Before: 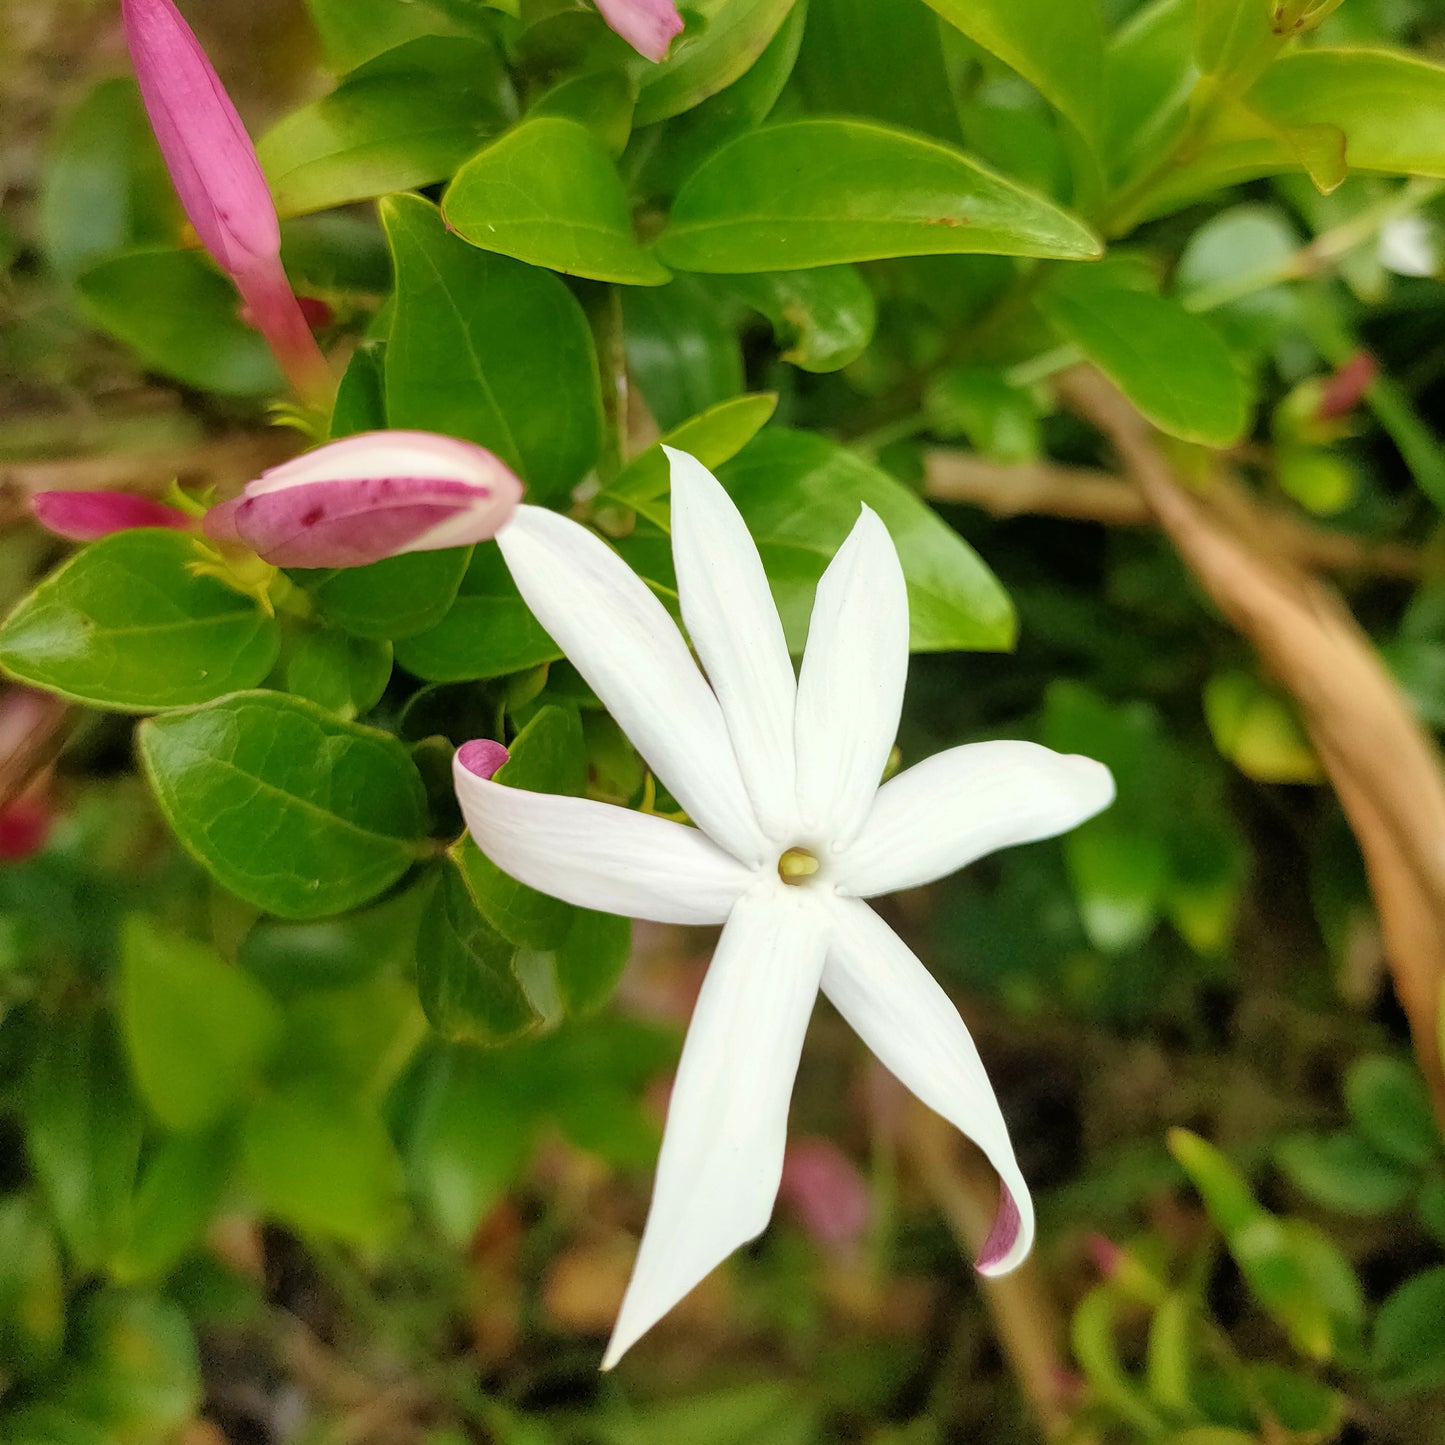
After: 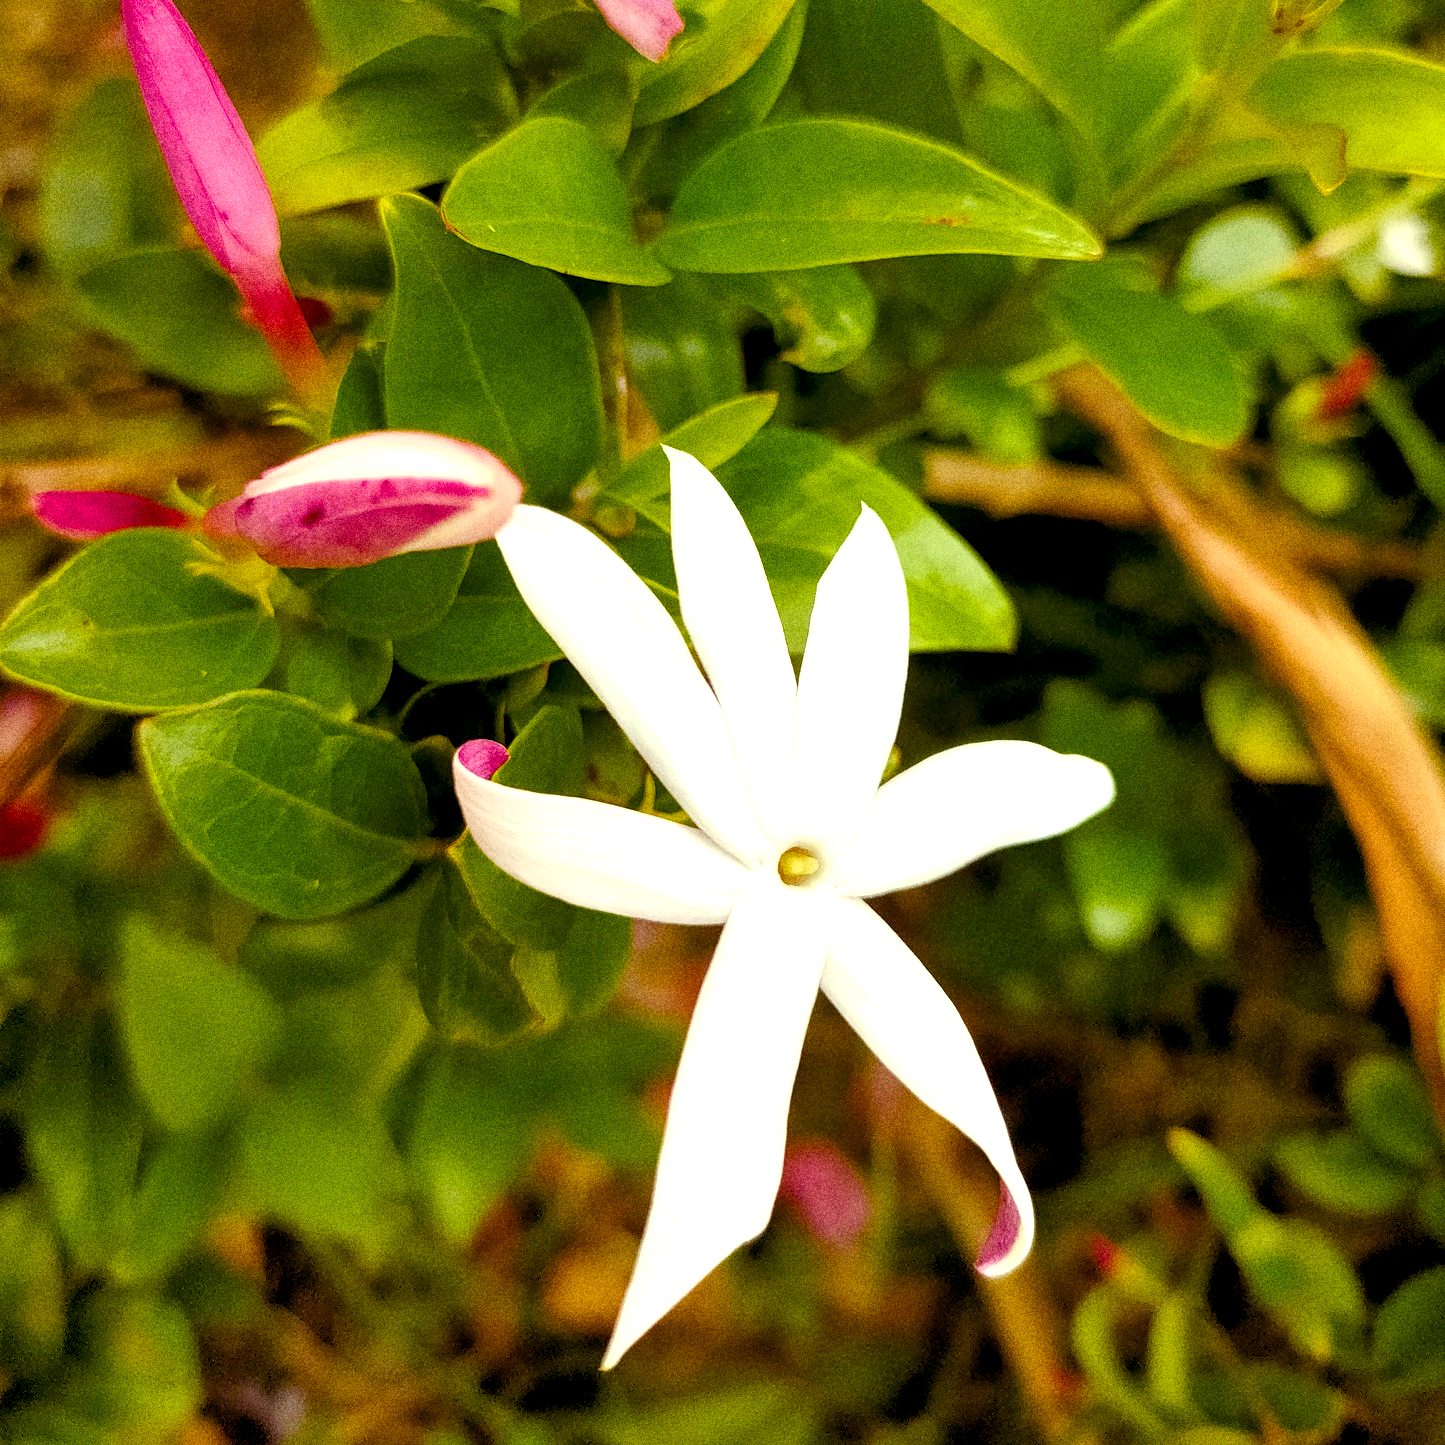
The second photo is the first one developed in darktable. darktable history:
grain: strength 49.07%
exposure: exposure 0.128 EV, compensate highlight preservation false
color balance rgb: shadows lift › luminance -21.66%, shadows lift › chroma 8.98%, shadows lift › hue 283.37°, power › chroma 1.55%, power › hue 25.59°, highlights gain › luminance 6.08%, highlights gain › chroma 2.55%, highlights gain › hue 90°, global offset › luminance -0.87%, perceptual saturation grading › global saturation 27.49%, perceptual saturation grading › highlights -28.39%, perceptual saturation grading › mid-tones 15.22%, perceptual saturation grading › shadows 33.98%, perceptual brilliance grading › highlights 10%, perceptual brilliance grading › mid-tones 5%
